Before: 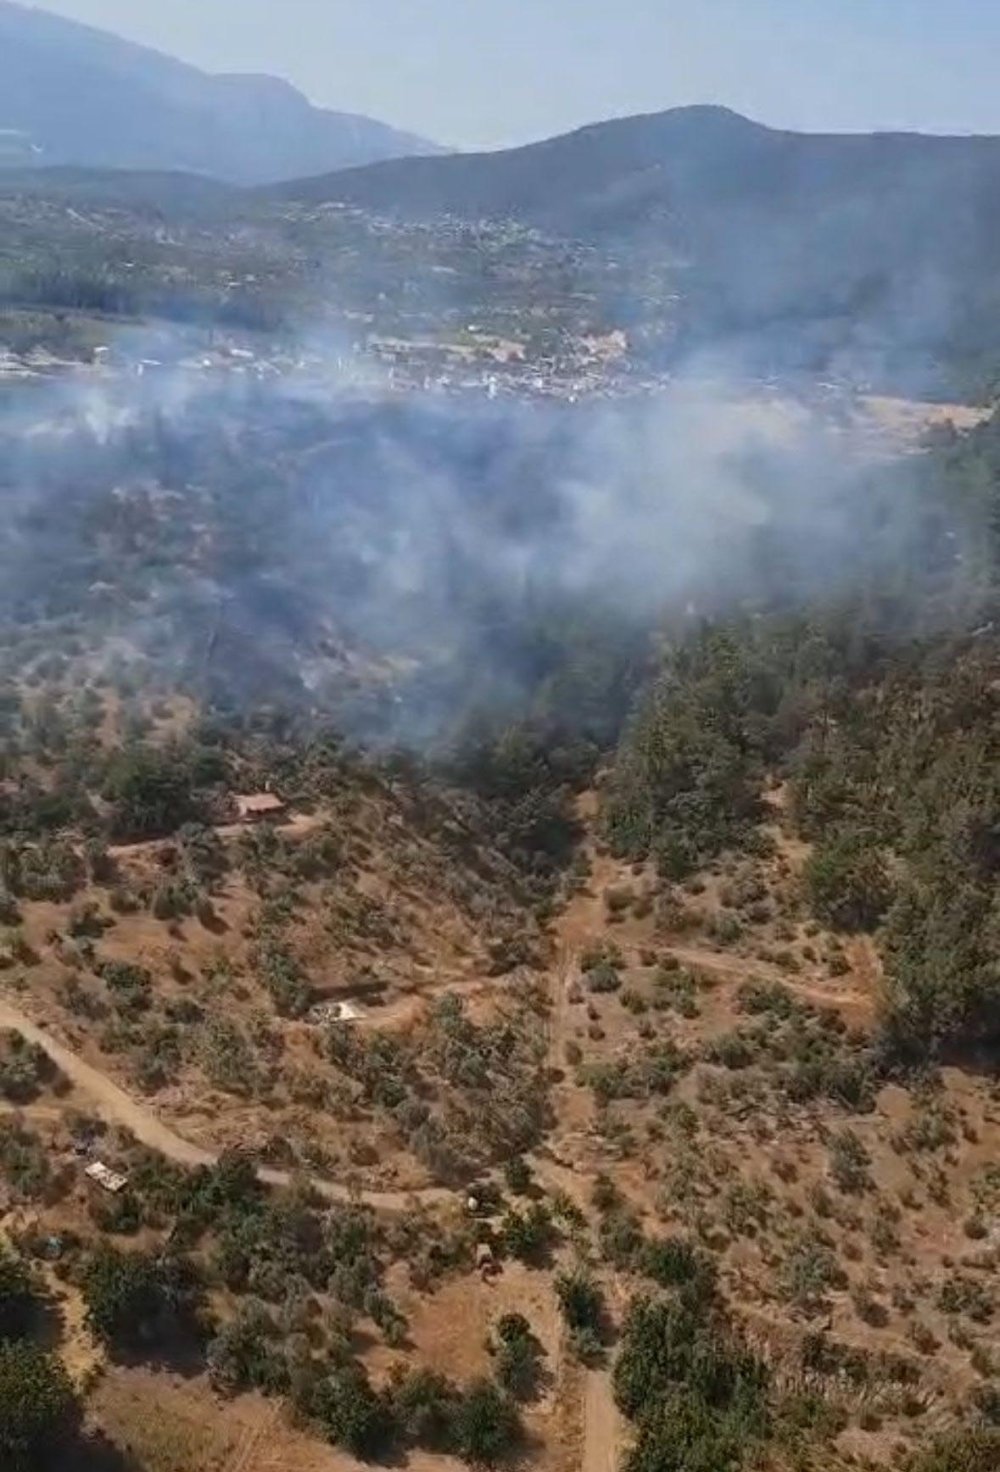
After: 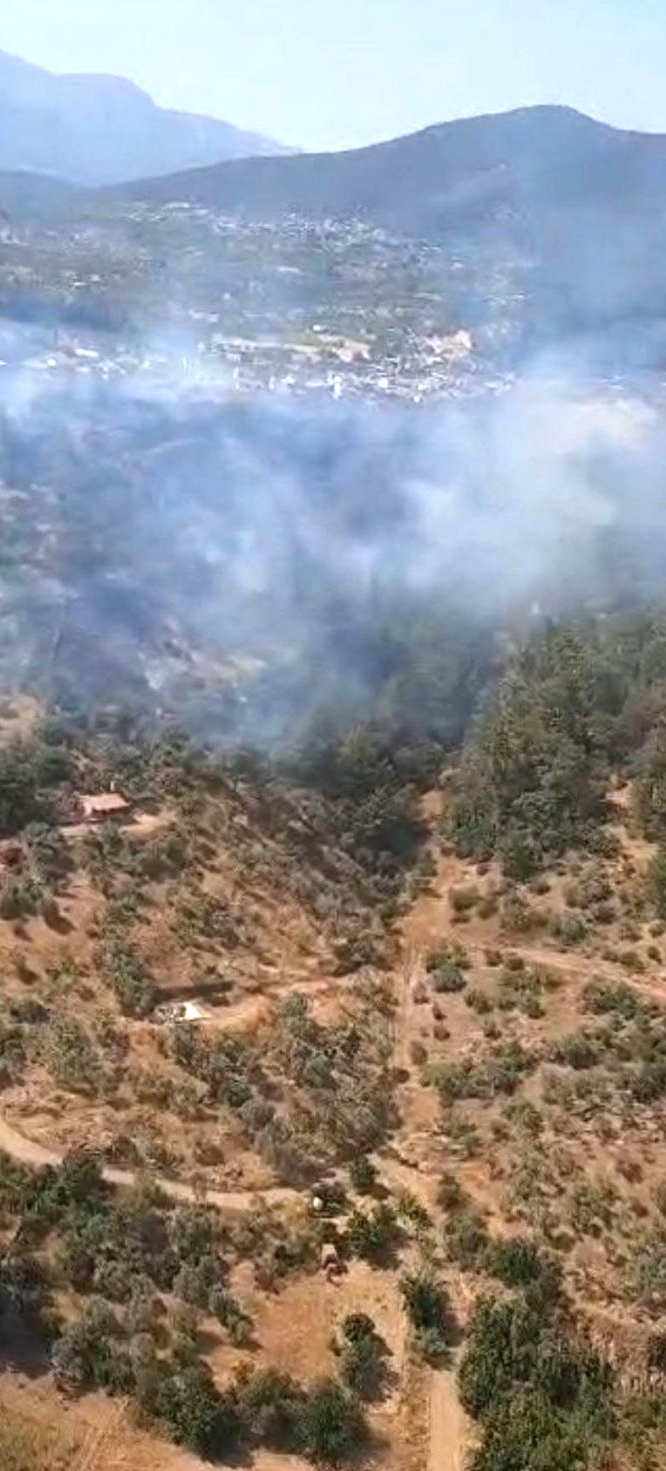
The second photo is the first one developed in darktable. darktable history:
exposure: exposure 0.769 EV, compensate highlight preservation false
crop and rotate: left 15.552%, right 17.782%
